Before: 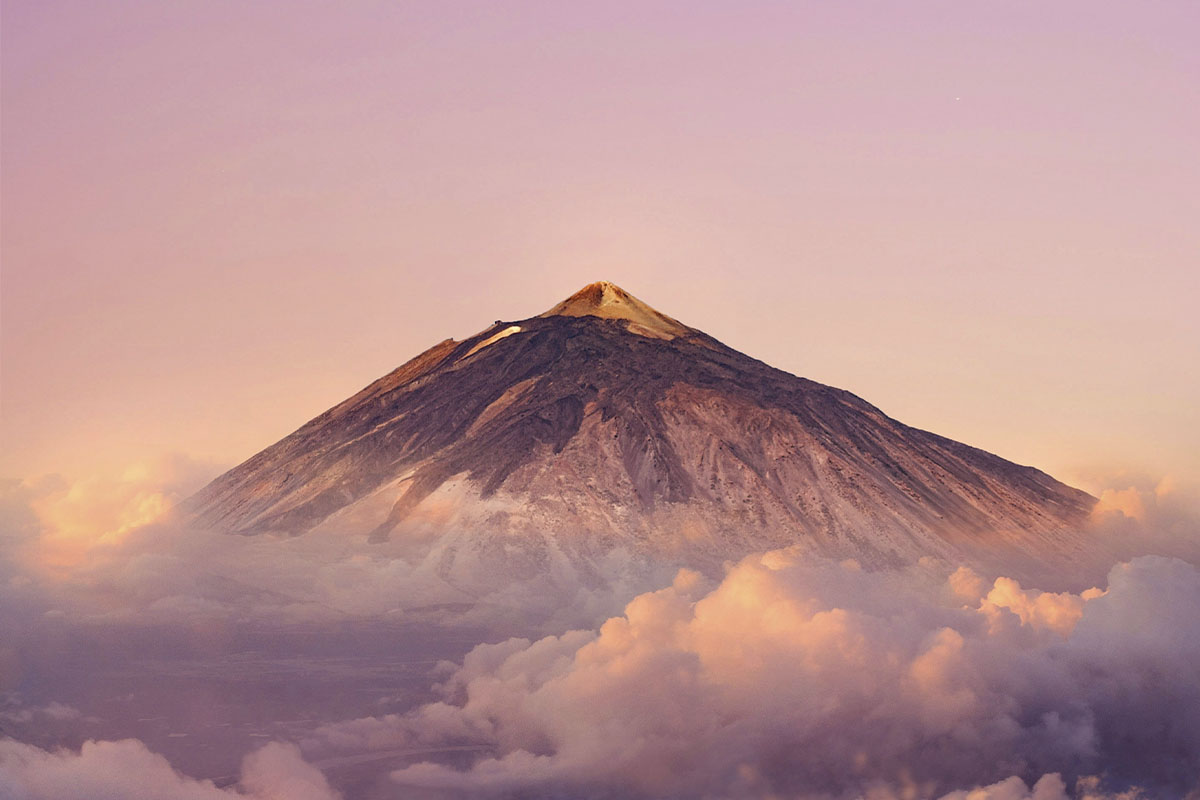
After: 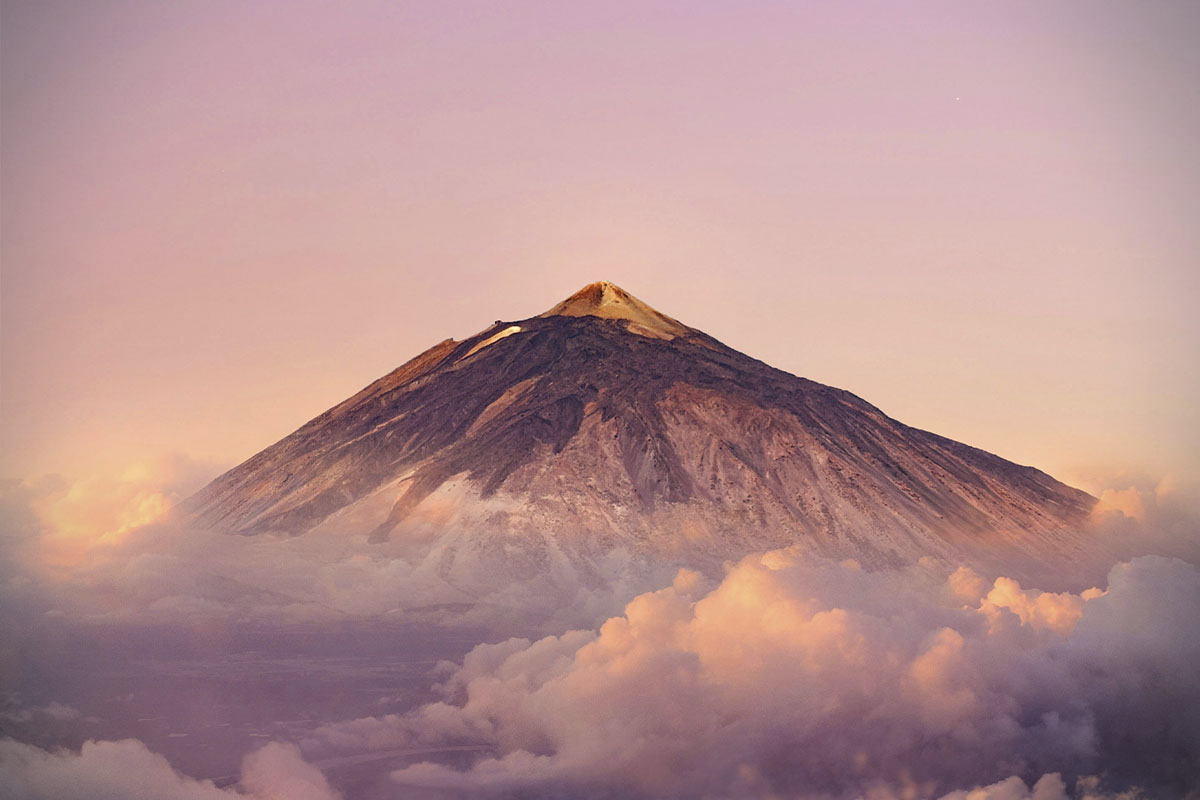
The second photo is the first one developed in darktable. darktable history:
vignetting: dithering 8-bit output
